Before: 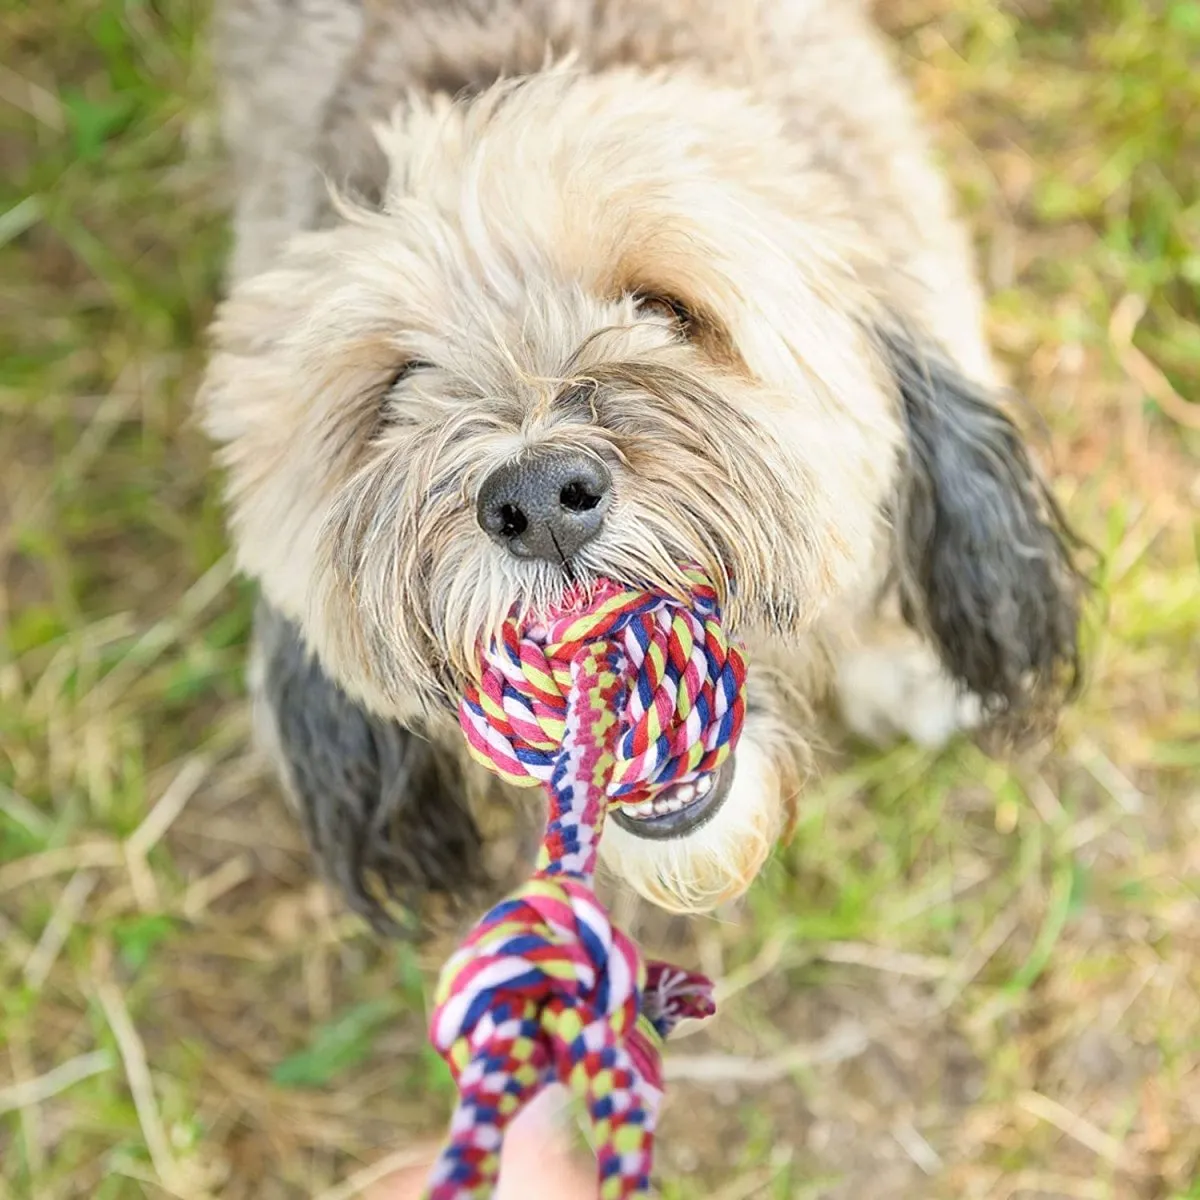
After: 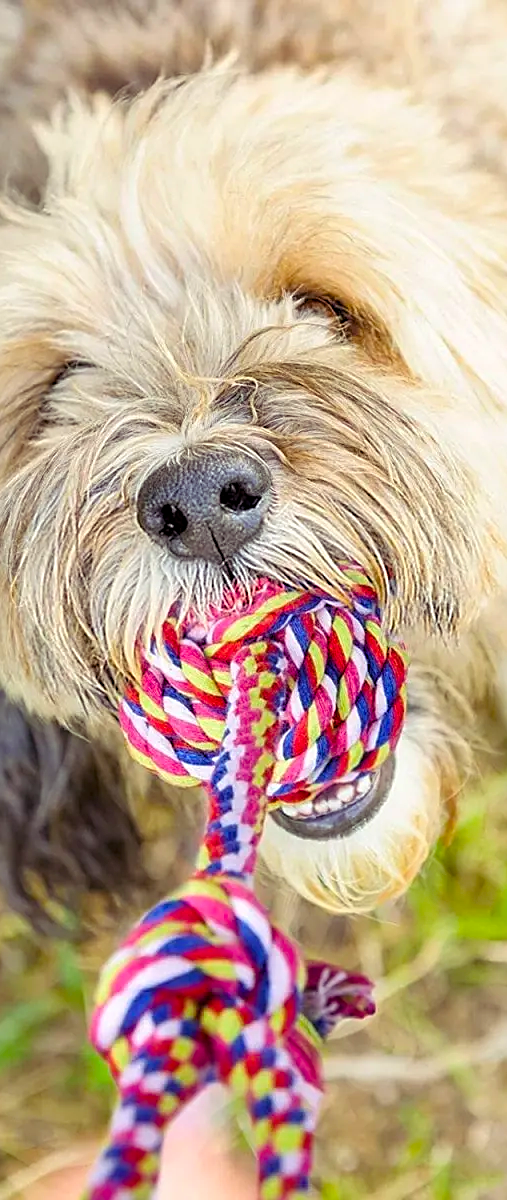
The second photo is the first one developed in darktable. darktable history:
crop: left 28.416%, right 29.283%
color balance rgb: shadows lift › chroma 6.368%, shadows lift › hue 303.62°, global offset › hue 169.95°, perceptual saturation grading › global saturation 29.427%, global vibrance 20%
local contrast: highlights 63%, shadows 103%, detail 106%, midtone range 0.522
sharpen: on, module defaults
